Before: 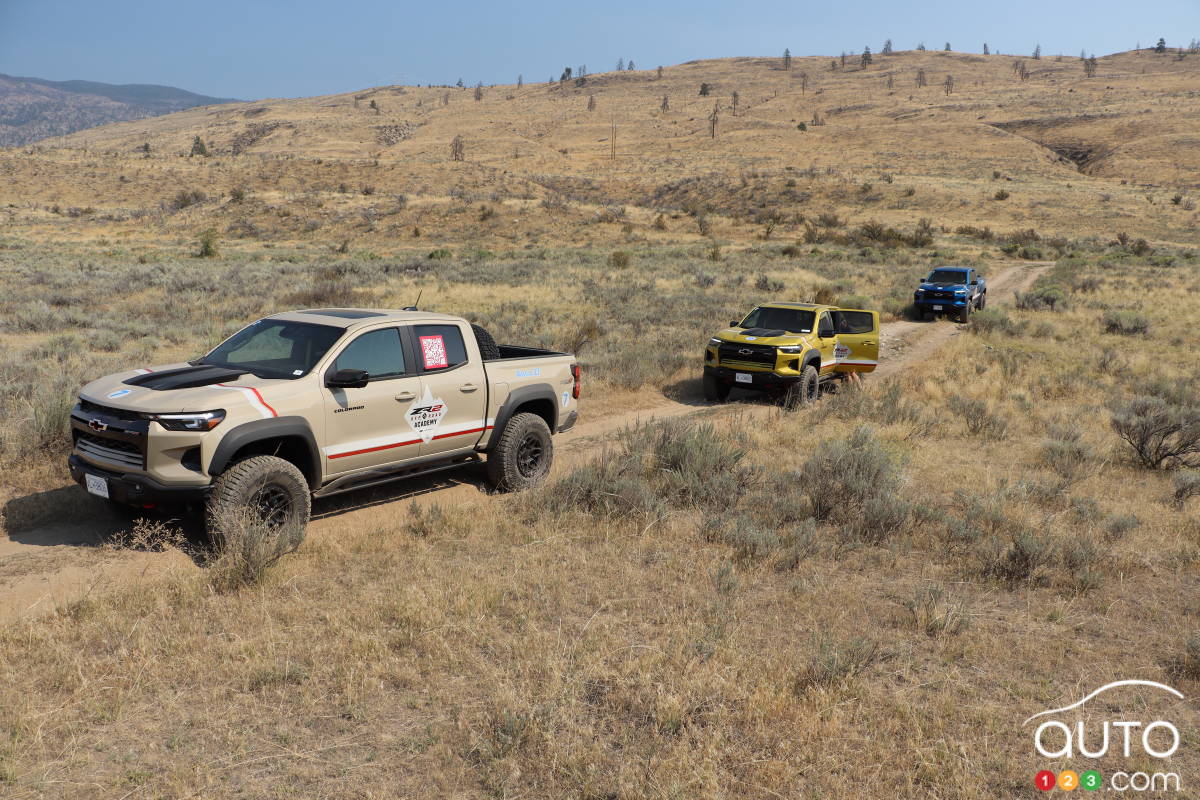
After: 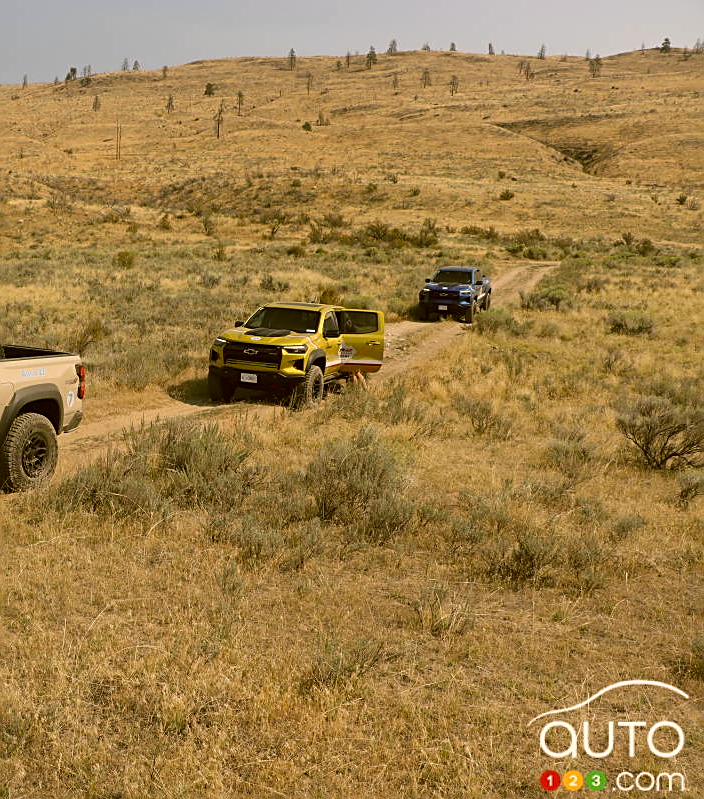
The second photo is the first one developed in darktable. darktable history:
color correction: highlights a* 8.19, highlights b* 15.21, shadows a* -0.629, shadows b* 25.94
crop: left 41.263%
sharpen: on, module defaults
